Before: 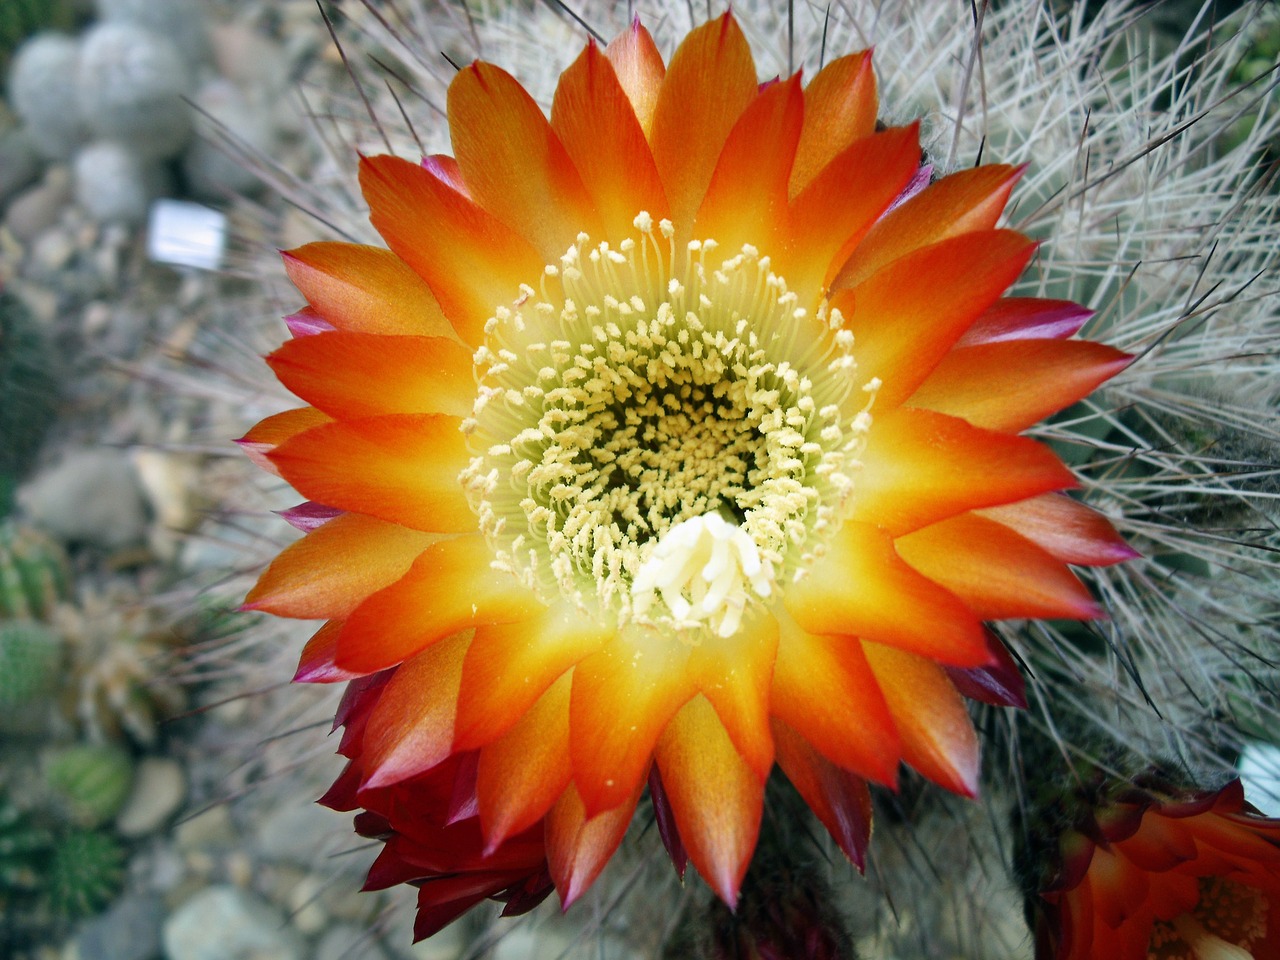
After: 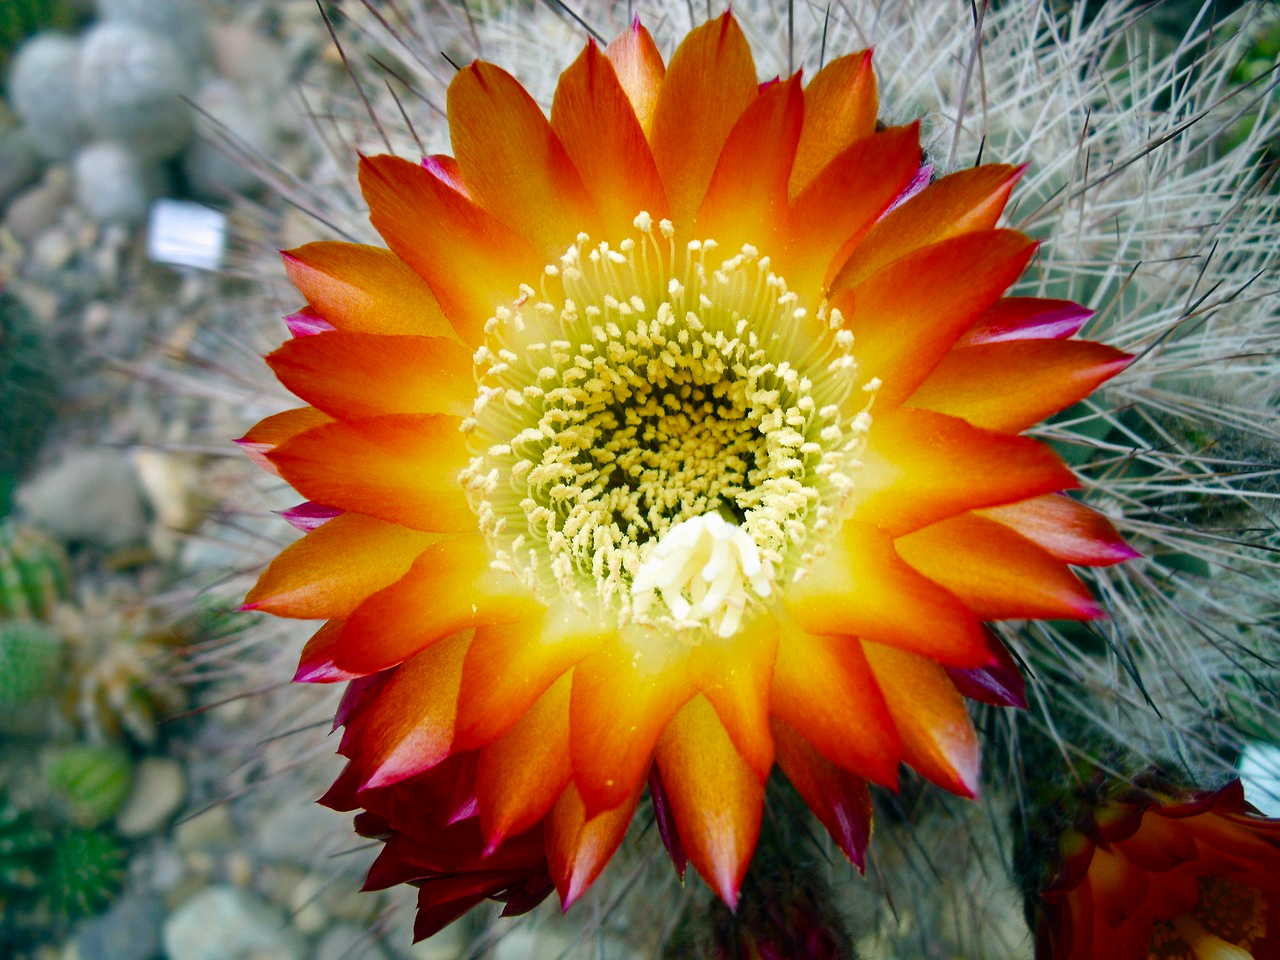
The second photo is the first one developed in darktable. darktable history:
exposure: exposure 0.014 EV, compensate highlight preservation false
color balance rgb: perceptual saturation grading › global saturation 35%, perceptual saturation grading › highlights -25%, perceptual saturation grading › shadows 50%
